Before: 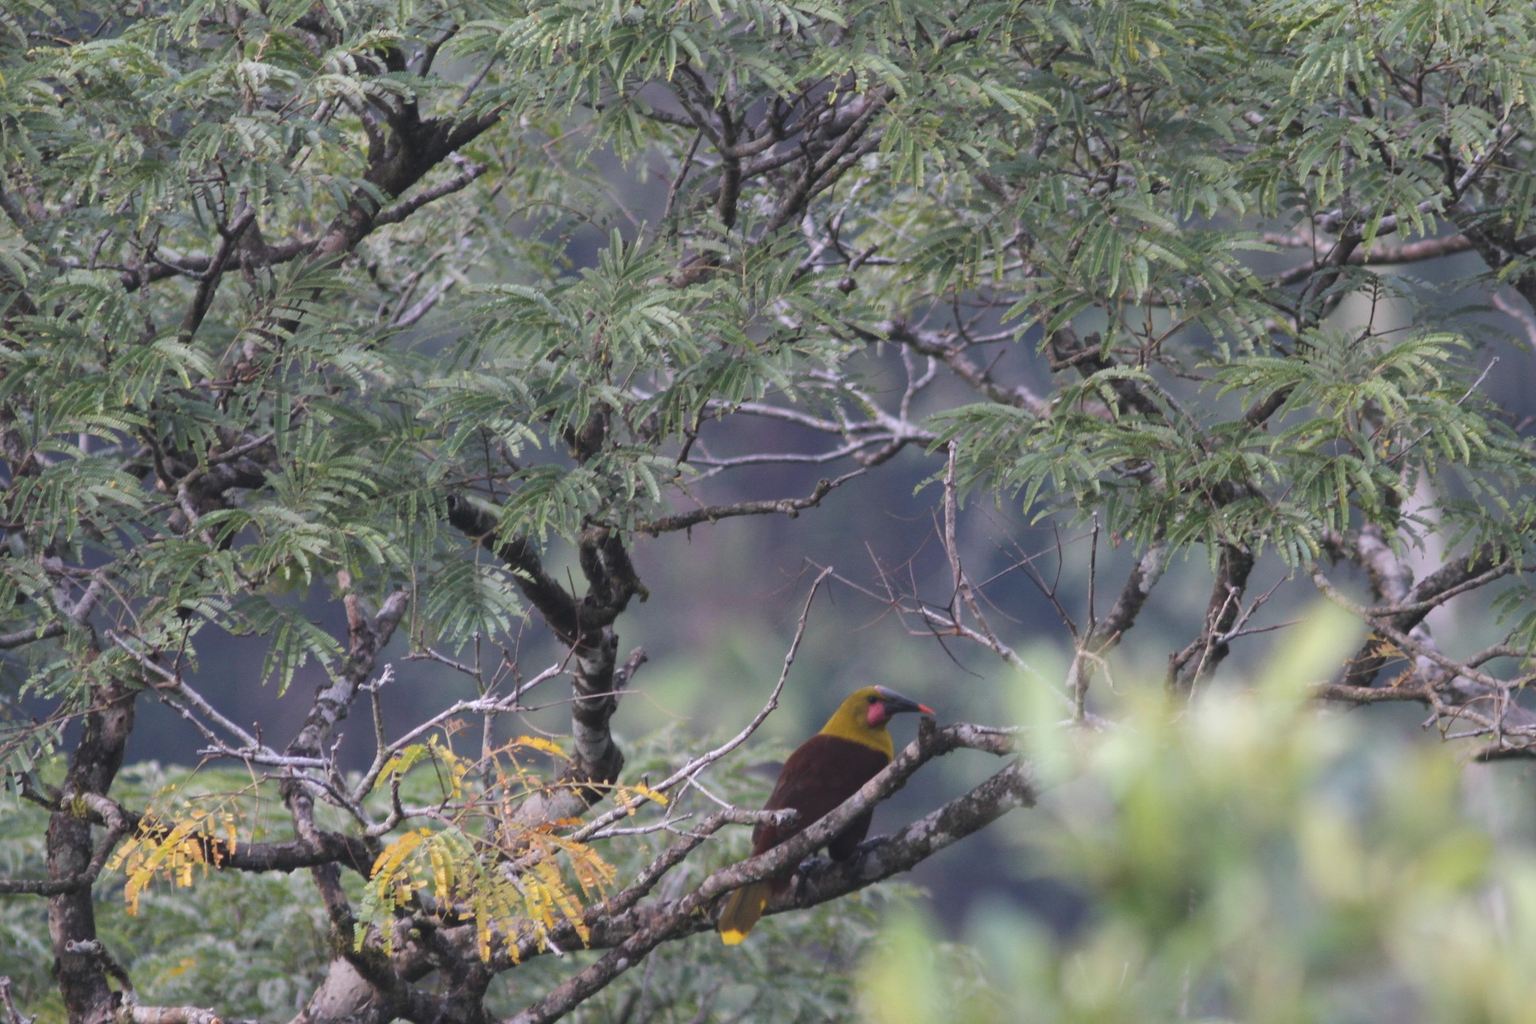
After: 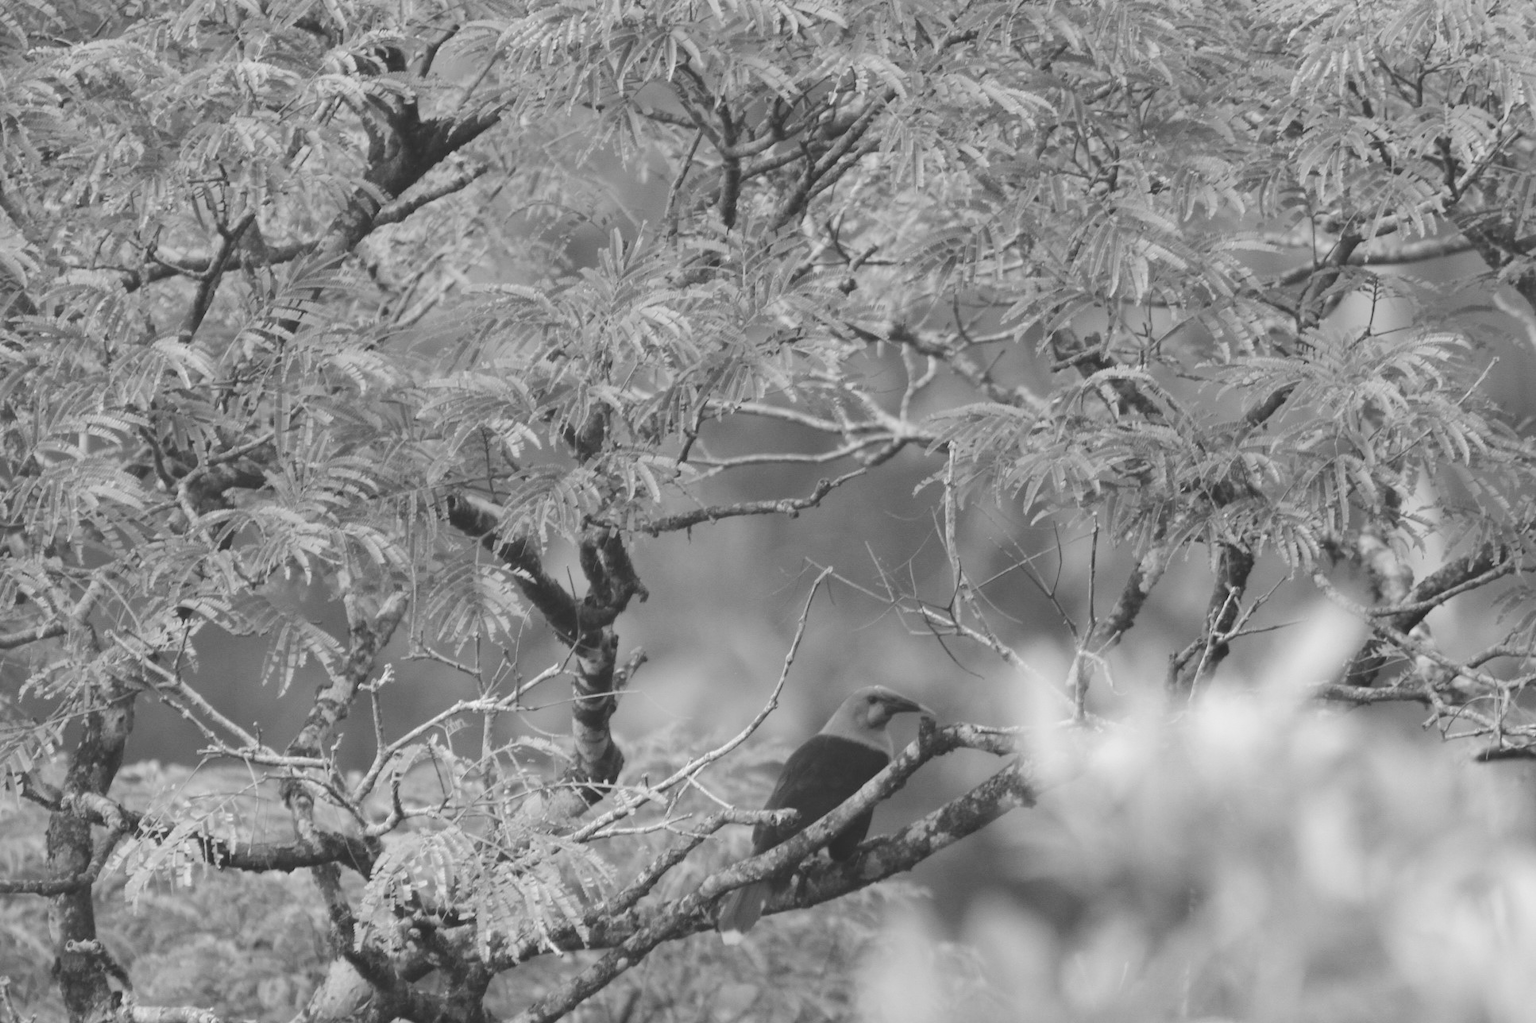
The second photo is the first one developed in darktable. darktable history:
base curve: curves: ch0 [(0, 0) (0.008, 0.007) (0.022, 0.029) (0.048, 0.089) (0.092, 0.197) (0.191, 0.399) (0.275, 0.534) (0.357, 0.65) (0.477, 0.78) (0.542, 0.833) (0.799, 0.973) (1, 1)], preserve colors none
tone equalizer: -7 EV -0.63 EV, -6 EV 1 EV, -5 EV -0.45 EV, -4 EV 0.43 EV, -3 EV 0.41 EV, -2 EV 0.15 EV, -1 EV -0.15 EV, +0 EV -0.39 EV, smoothing diameter 25%, edges refinement/feathering 10, preserve details guided filter
white balance: red 0.983, blue 1.036
monochrome: on, module defaults
exposure: black level correction -0.015, exposure -0.5 EV, compensate highlight preservation false
